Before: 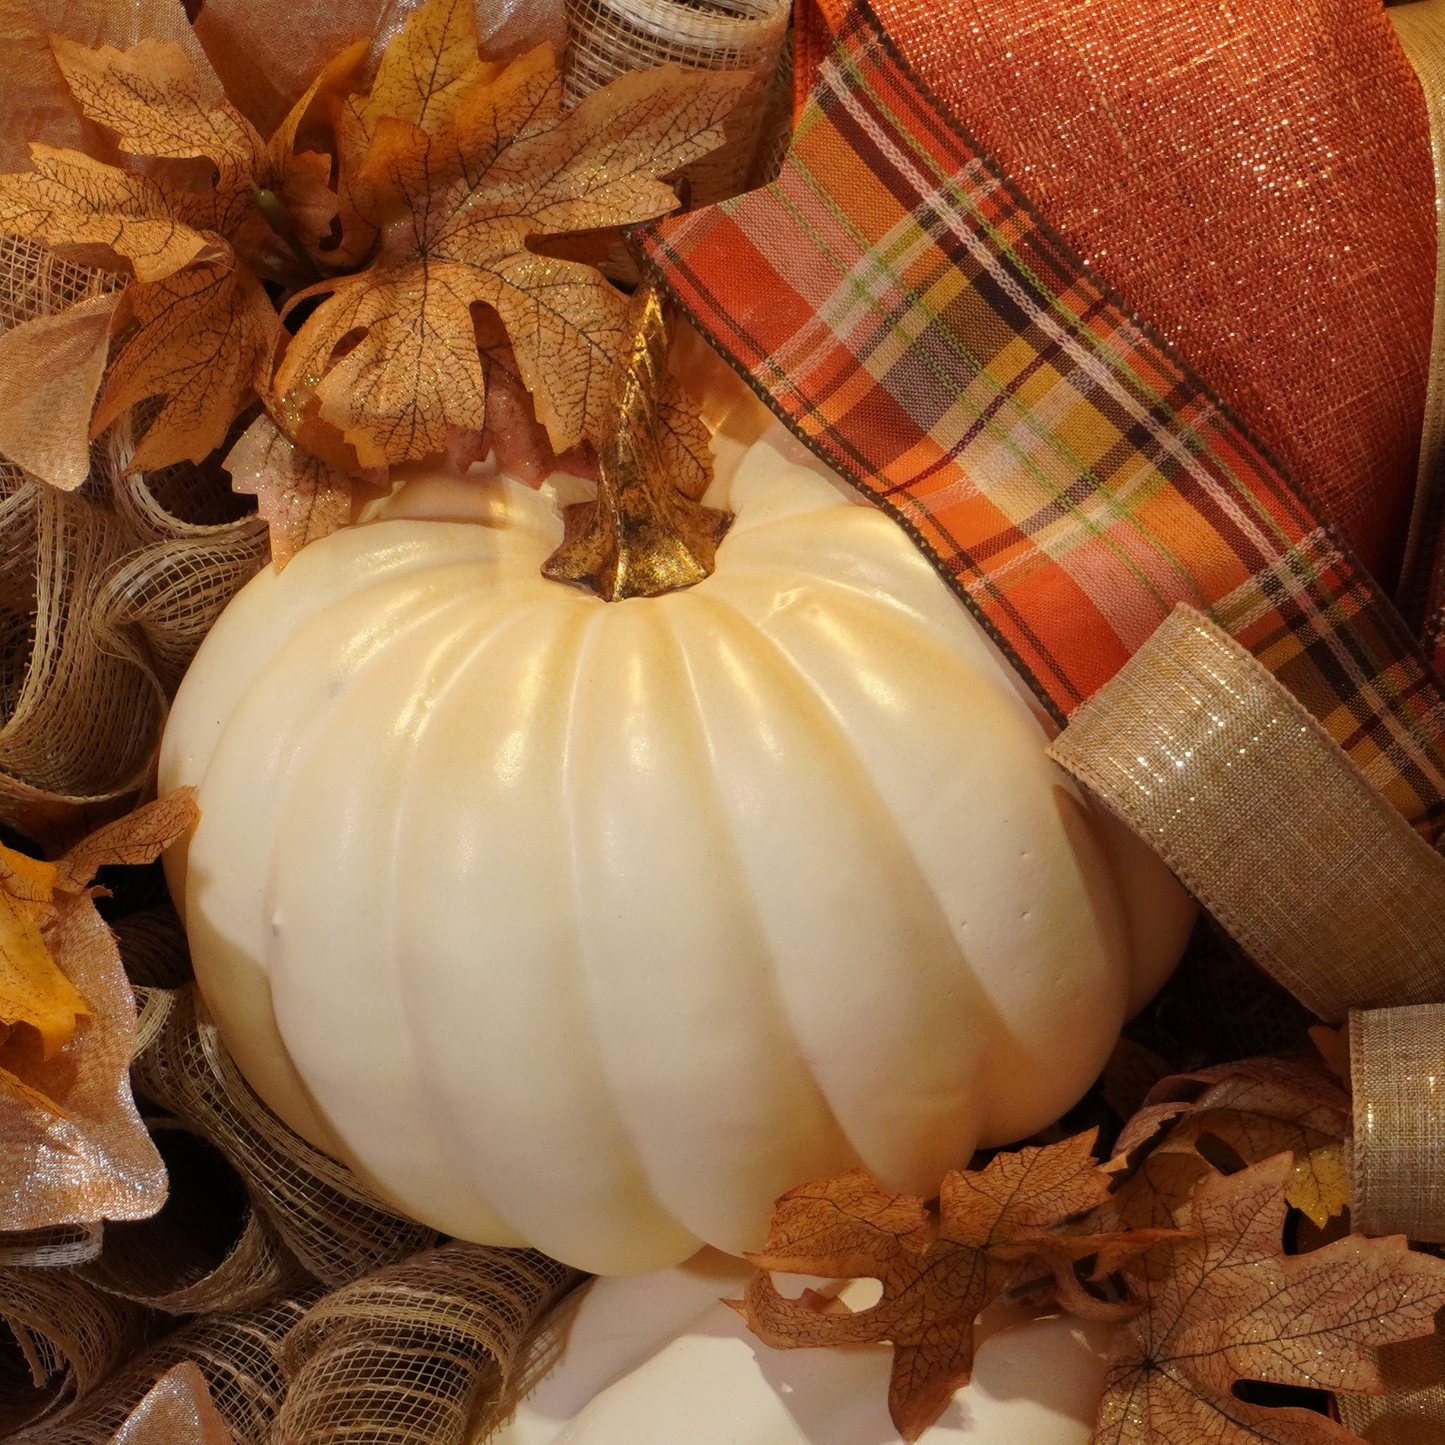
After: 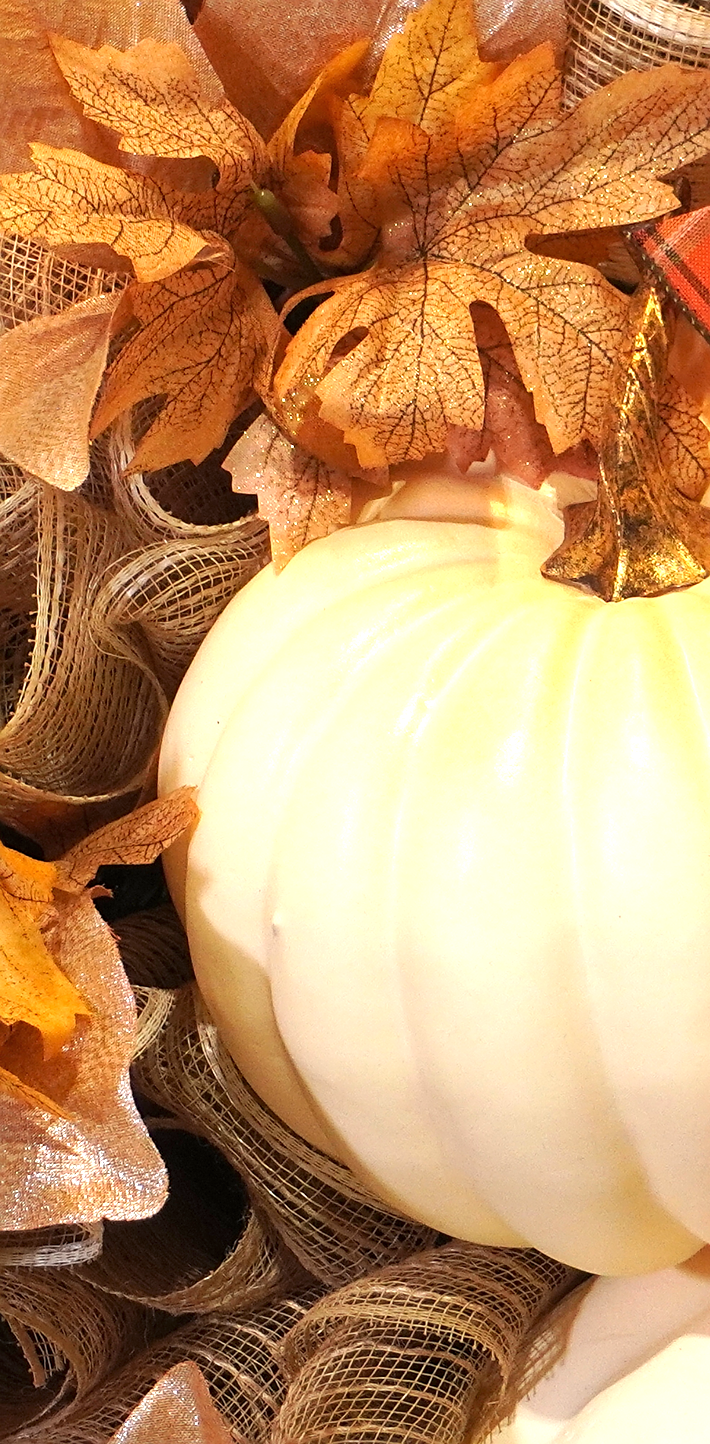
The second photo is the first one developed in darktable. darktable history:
sharpen: on, module defaults
exposure: black level correction 0, exposure 1.1 EV, compensate exposure bias true, compensate highlight preservation false
crop and rotate: left 0%, top 0%, right 50.845%
